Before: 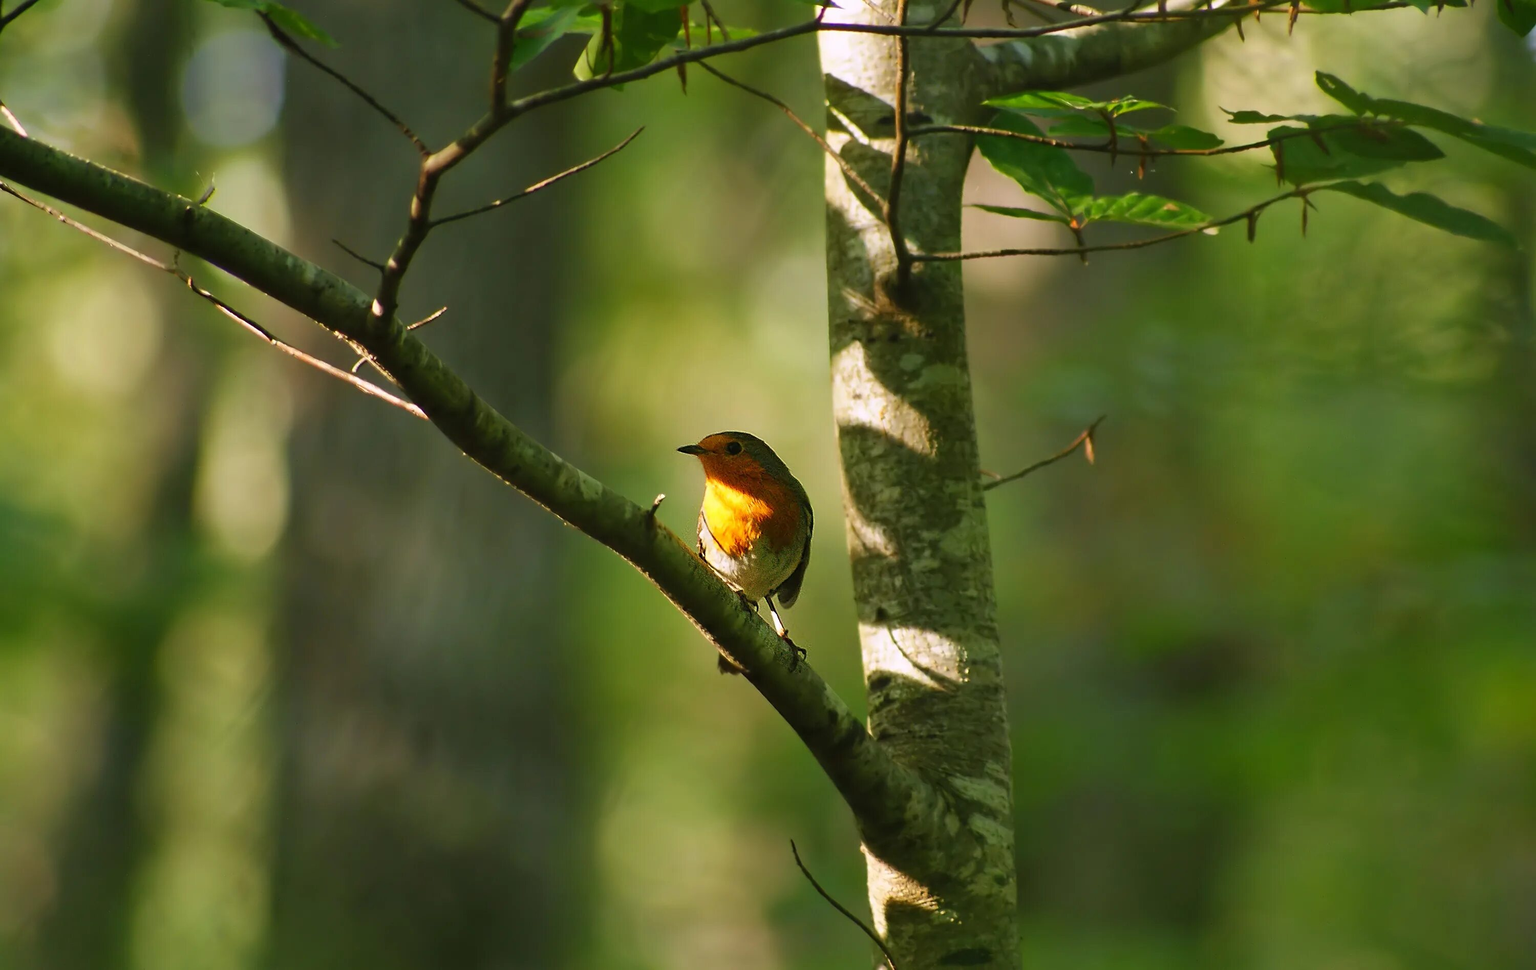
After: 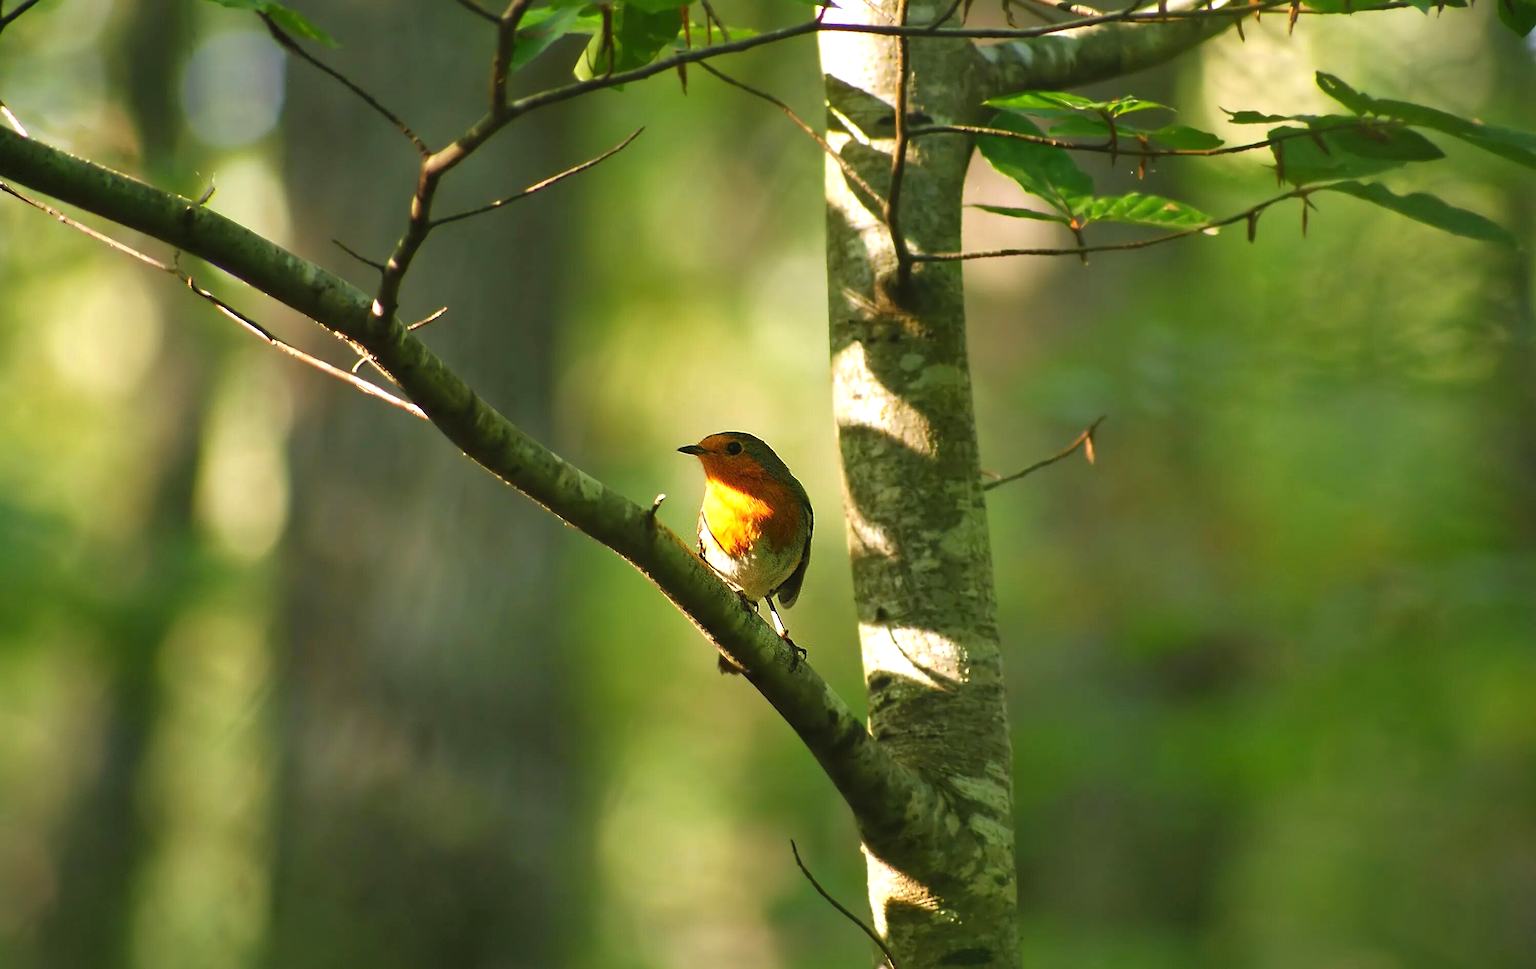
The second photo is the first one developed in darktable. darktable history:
tone equalizer: smoothing 1
vignetting: fall-off start 89.07%, fall-off radius 44.19%, brightness -0.302, saturation -0.066, center (-0.064, -0.314), width/height ratio 1.169, dithering 8-bit output, unbound false
exposure: exposure 0.565 EV, compensate highlight preservation false
